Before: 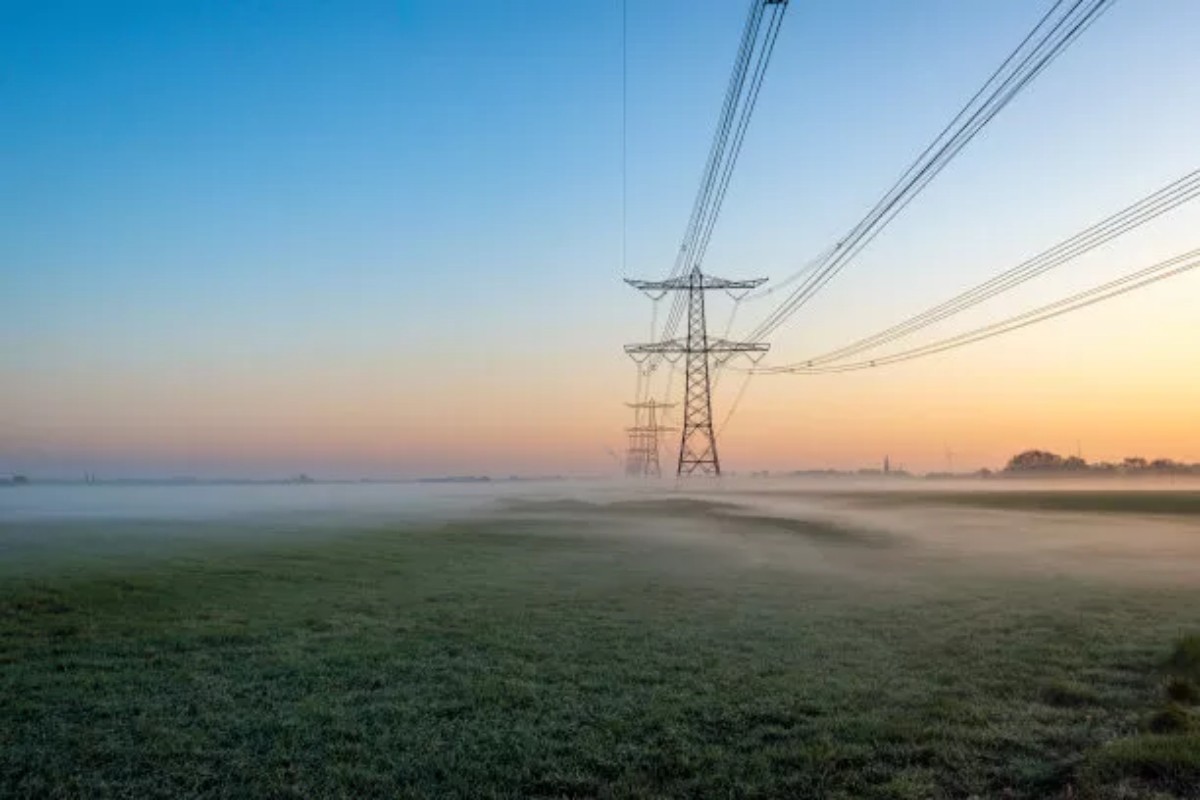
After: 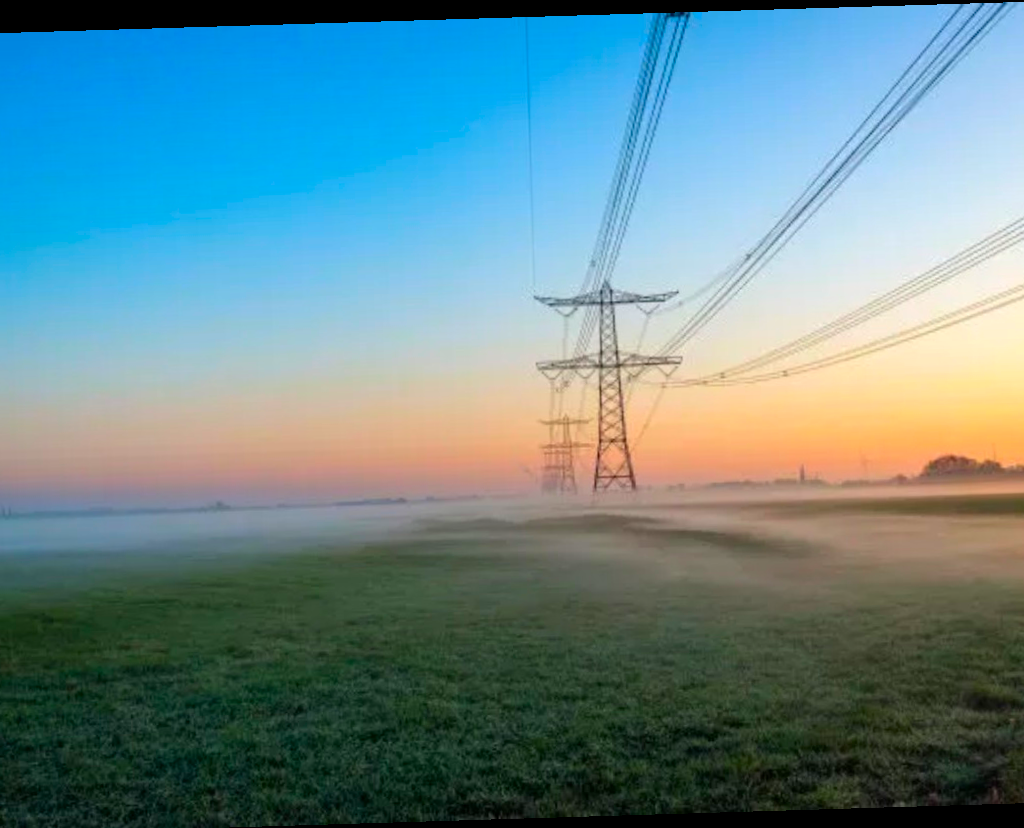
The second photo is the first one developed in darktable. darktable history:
color contrast: green-magenta contrast 1.69, blue-yellow contrast 1.49
crop: left 8.026%, right 7.374%
rotate and perspective: rotation -1.75°, automatic cropping off
